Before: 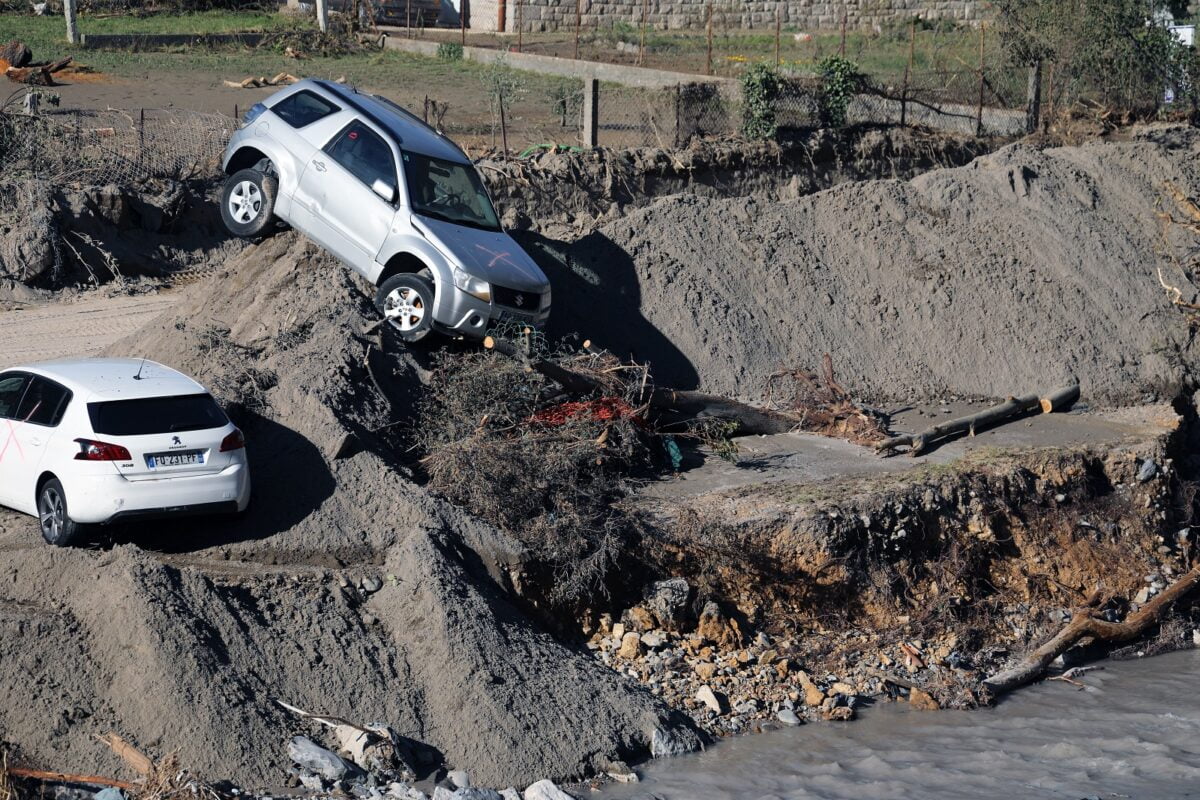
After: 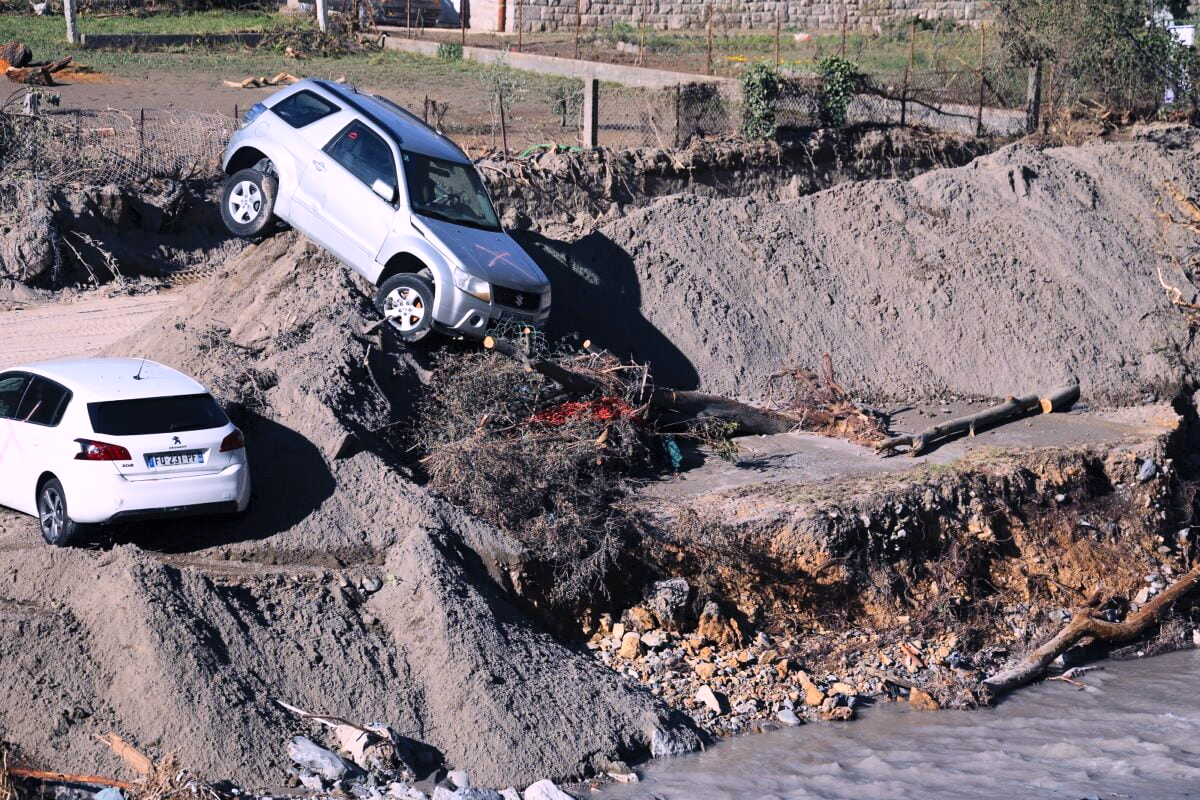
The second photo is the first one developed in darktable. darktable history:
white balance: red 1.05, blue 1.072
contrast brightness saturation: contrast 0.2, brightness 0.16, saturation 0.22
